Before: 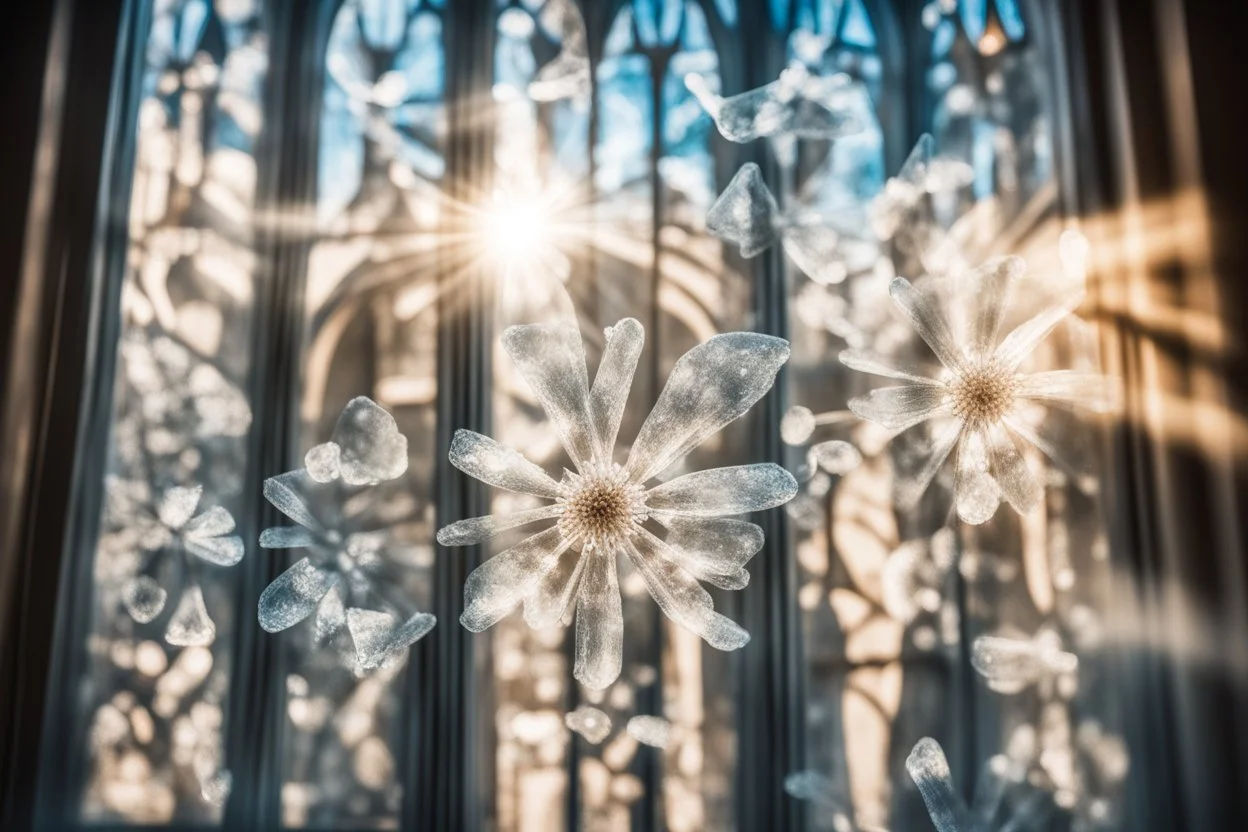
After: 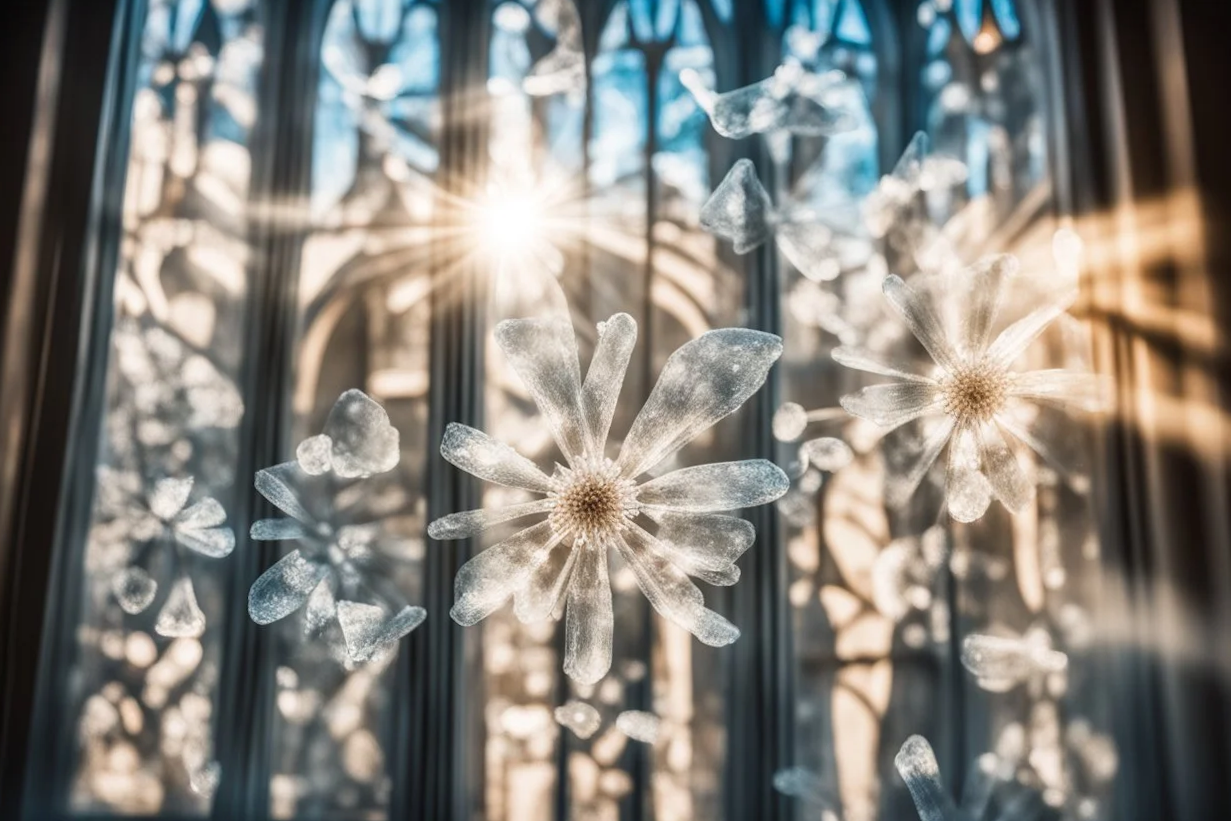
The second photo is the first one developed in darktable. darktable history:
crop and rotate: angle -0.5°
tone equalizer: on, module defaults
